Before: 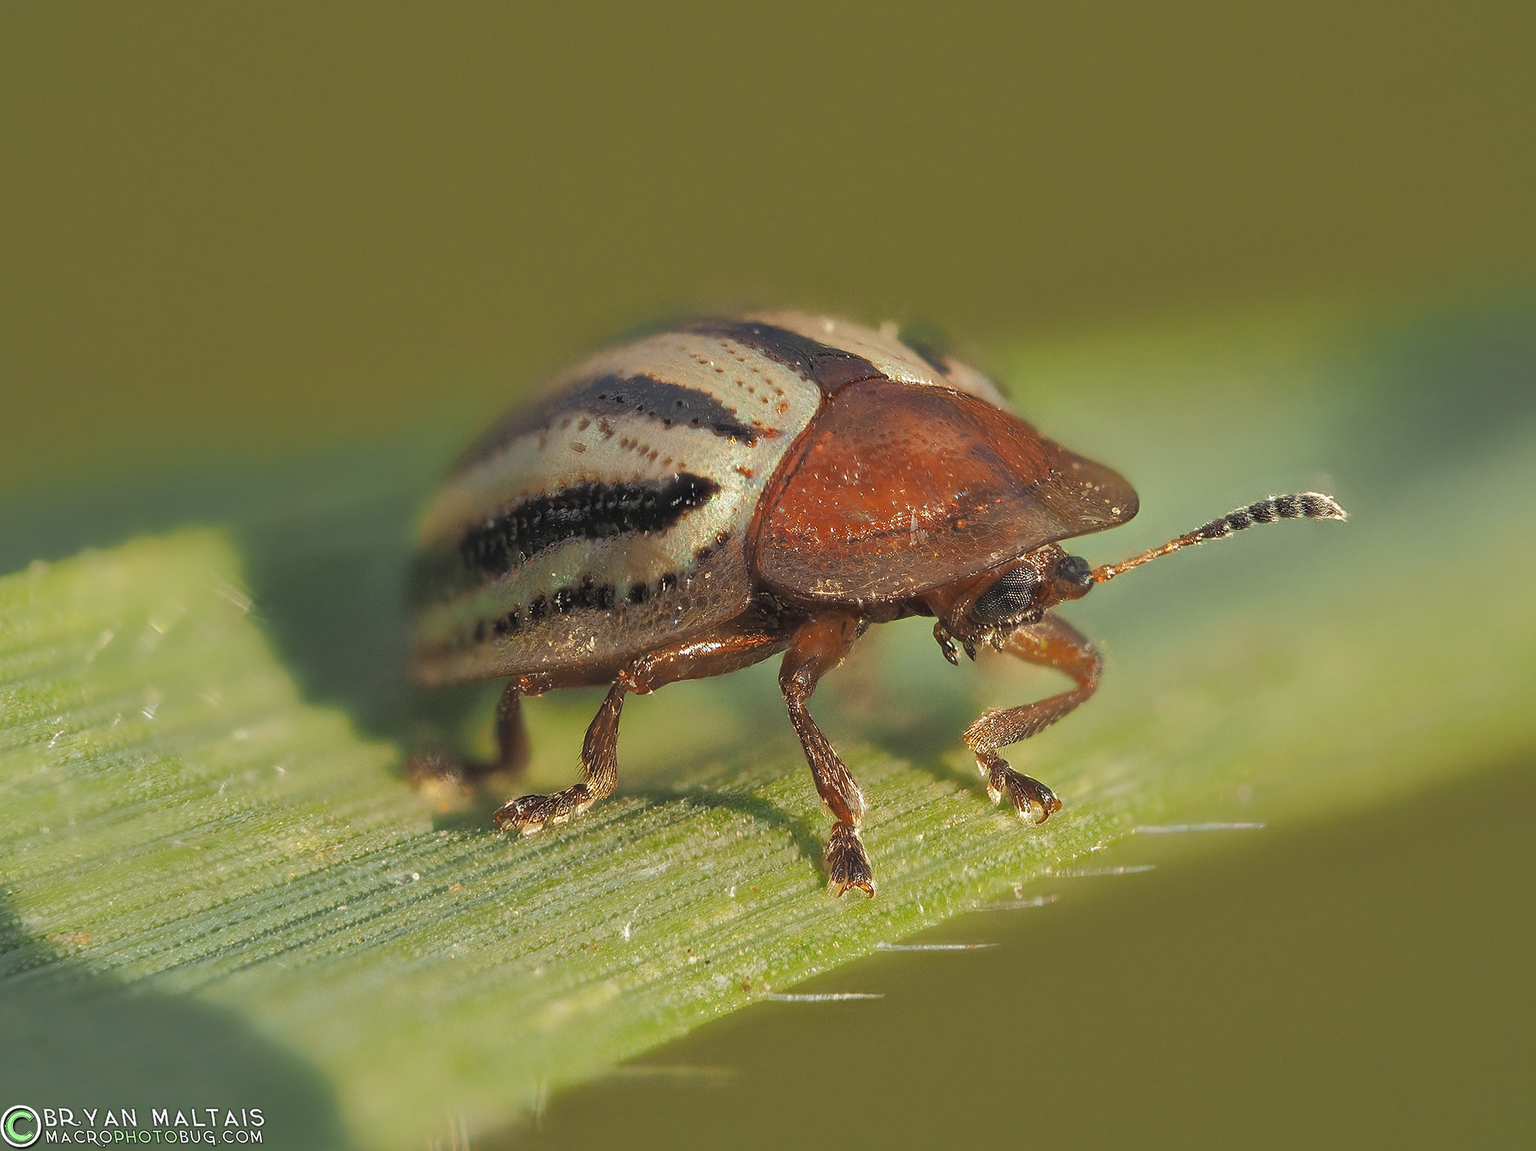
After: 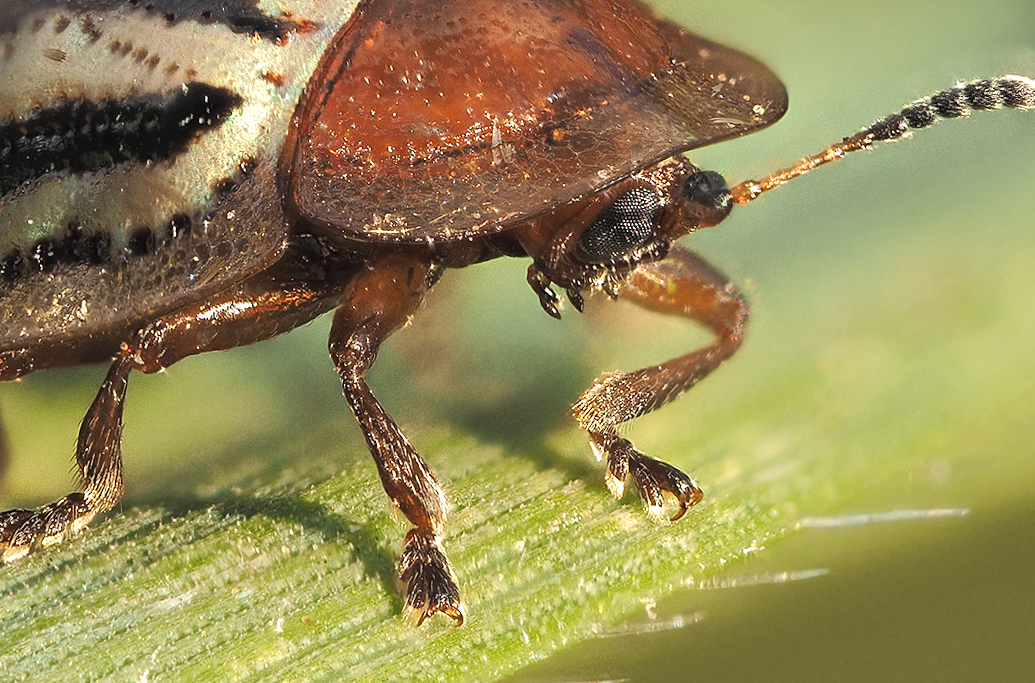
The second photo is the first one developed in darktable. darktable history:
rotate and perspective: rotation -2.29°, automatic cropping off
crop: left 35.03%, top 36.625%, right 14.663%, bottom 20.057%
tone equalizer "contrast tone curve: medium": -8 EV -0.75 EV, -7 EV -0.7 EV, -6 EV -0.6 EV, -5 EV -0.4 EV, -3 EV 0.4 EV, -2 EV 0.6 EV, -1 EV 0.7 EV, +0 EV 0.75 EV, edges refinement/feathering 500, mask exposure compensation -1.57 EV, preserve details no
